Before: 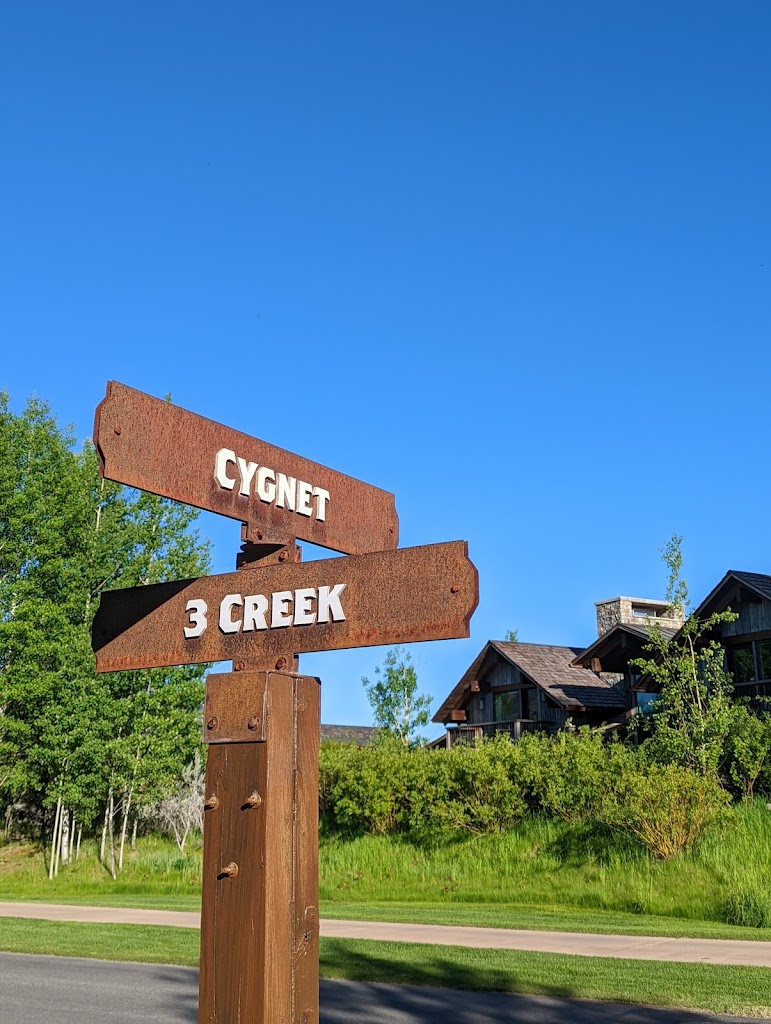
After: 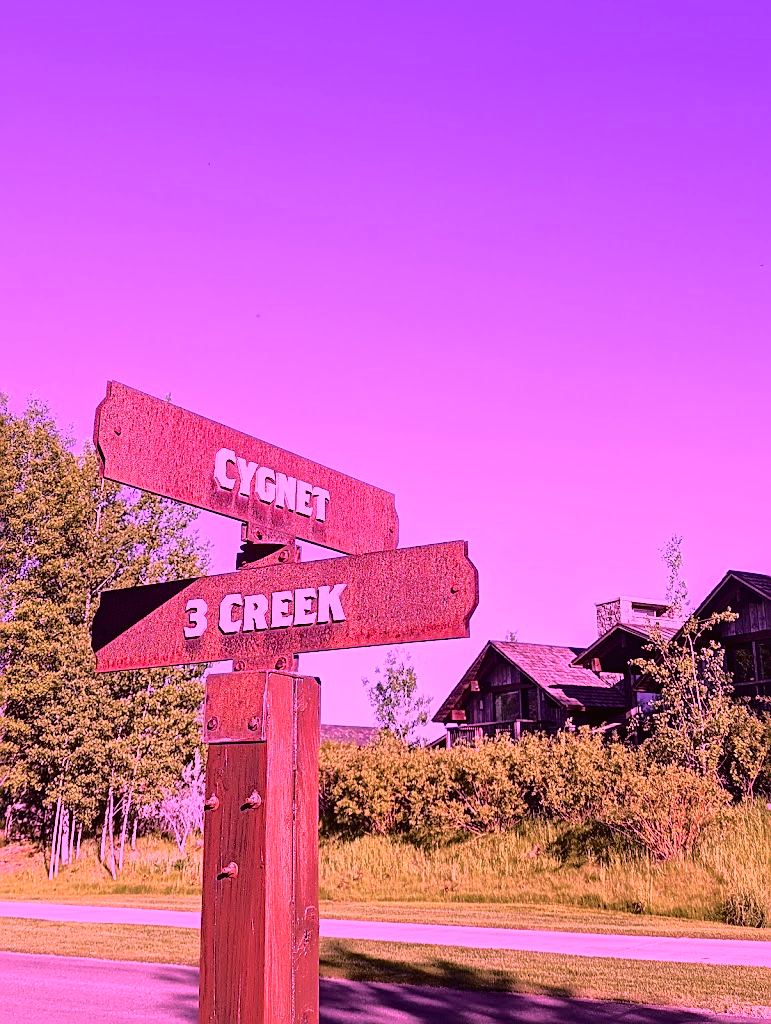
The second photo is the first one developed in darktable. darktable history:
color calibration: illuminant custom, x 0.261, y 0.521, temperature 7054.11 K
sharpen: on, module defaults
tone curve: curves: ch0 [(0, 0.015) (0.091, 0.055) (0.184, 0.159) (0.304, 0.382) (0.492, 0.579) (0.628, 0.755) (0.832, 0.932) (0.984, 0.963)]; ch1 [(0, 0) (0.34, 0.235) (0.493, 0.5) (0.554, 0.56) (0.764, 0.815) (1, 1)]; ch2 [(0, 0) (0.44, 0.458) (0.476, 0.477) (0.542, 0.586) (0.674, 0.724) (1, 1)], color space Lab, independent channels, preserve colors none
